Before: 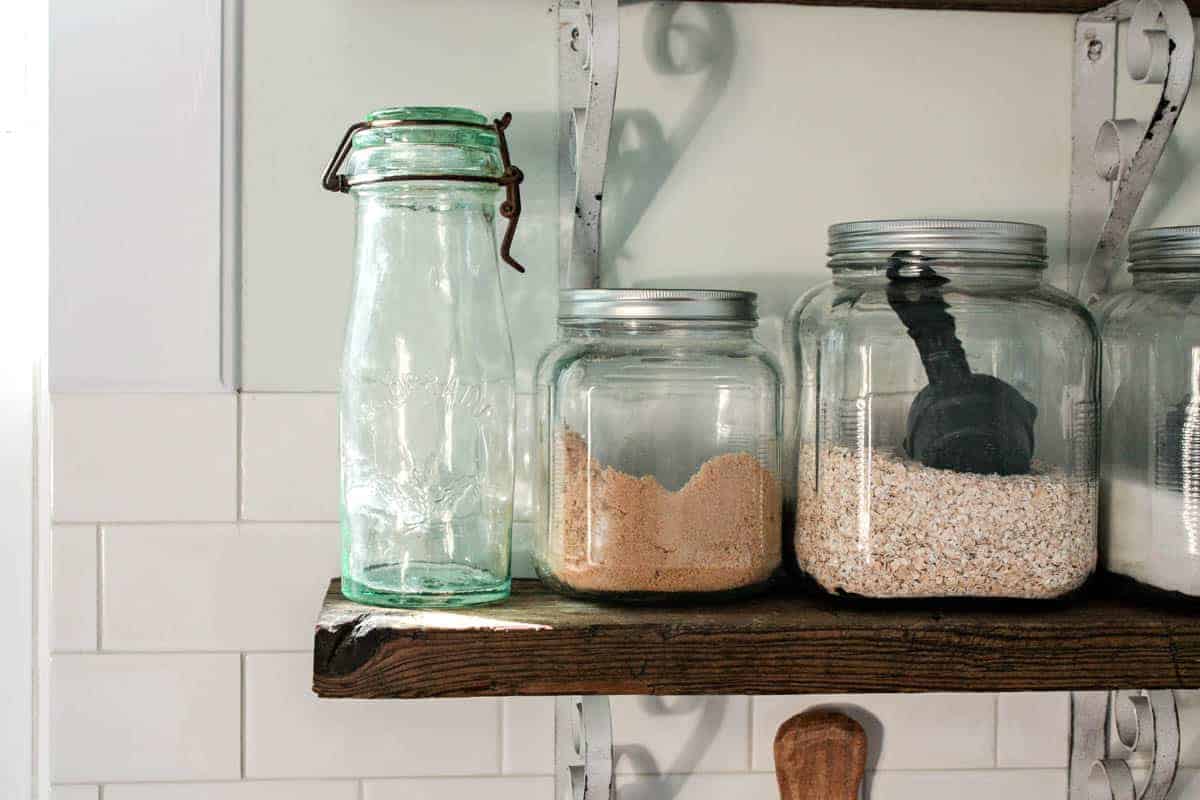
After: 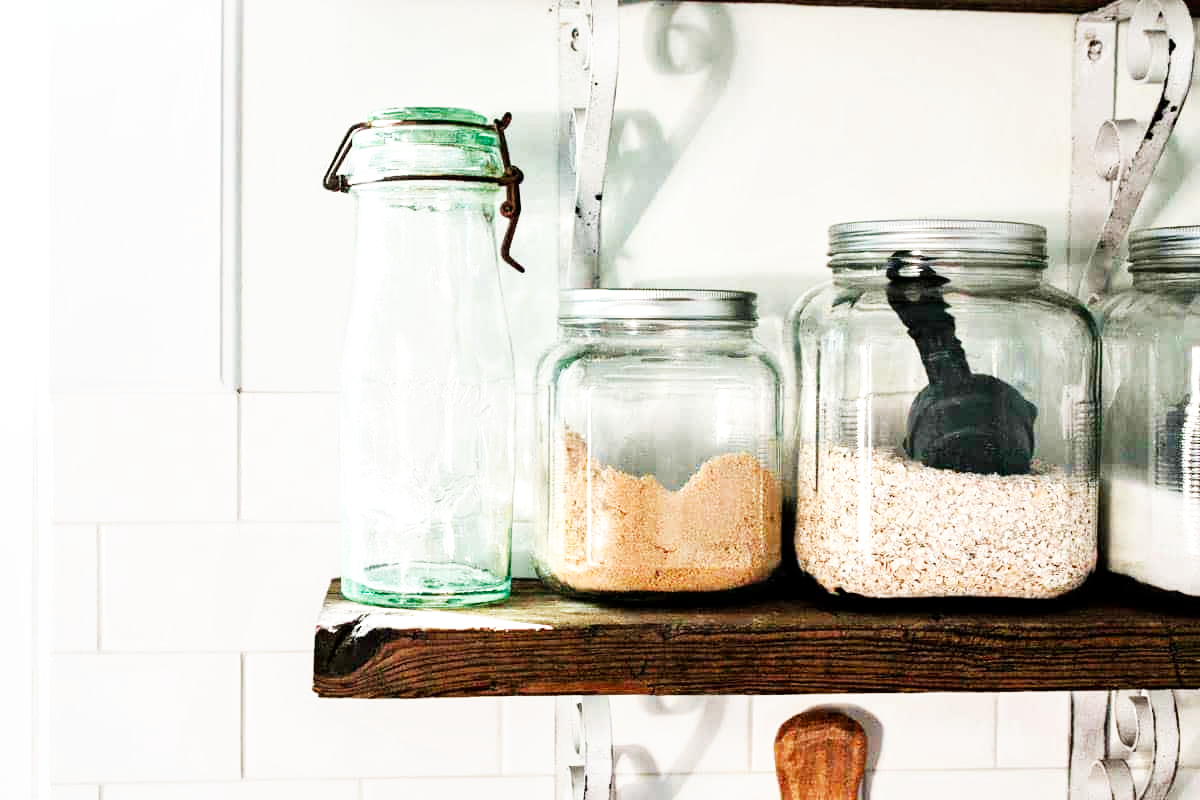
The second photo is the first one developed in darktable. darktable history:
local contrast: mode bilateral grid, contrast 20, coarseness 50, detail 120%, midtone range 0.2
base curve: curves: ch0 [(0, 0) (0.007, 0.004) (0.027, 0.03) (0.046, 0.07) (0.207, 0.54) (0.442, 0.872) (0.673, 0.972) (1, 1)], preserve colors none
